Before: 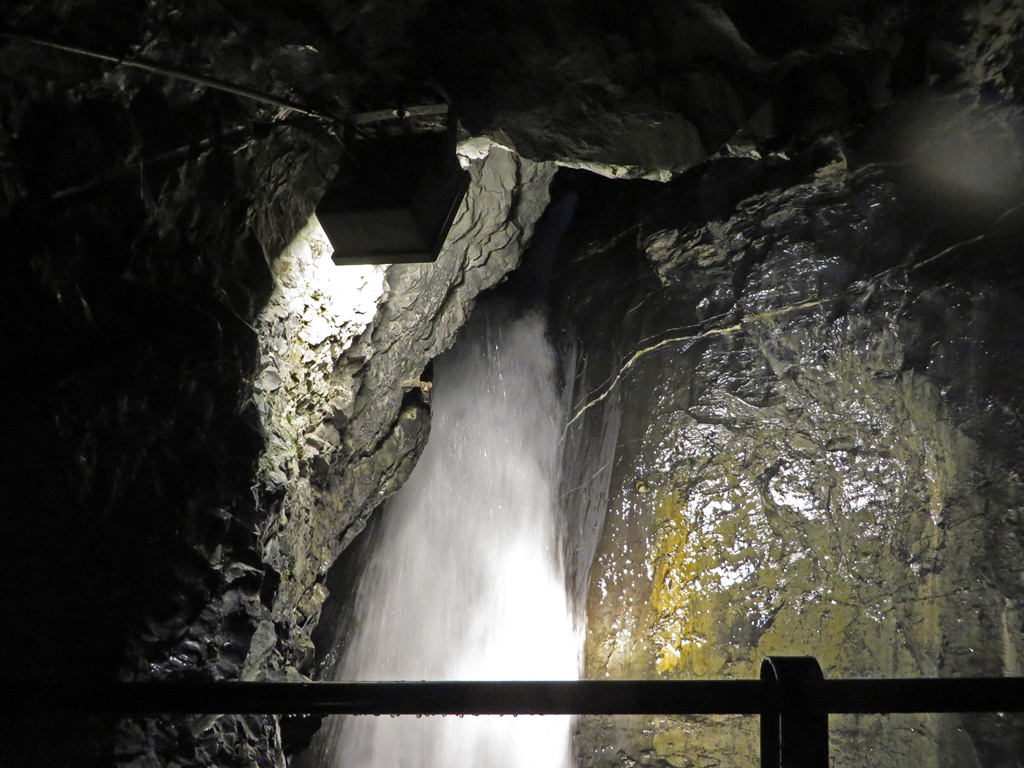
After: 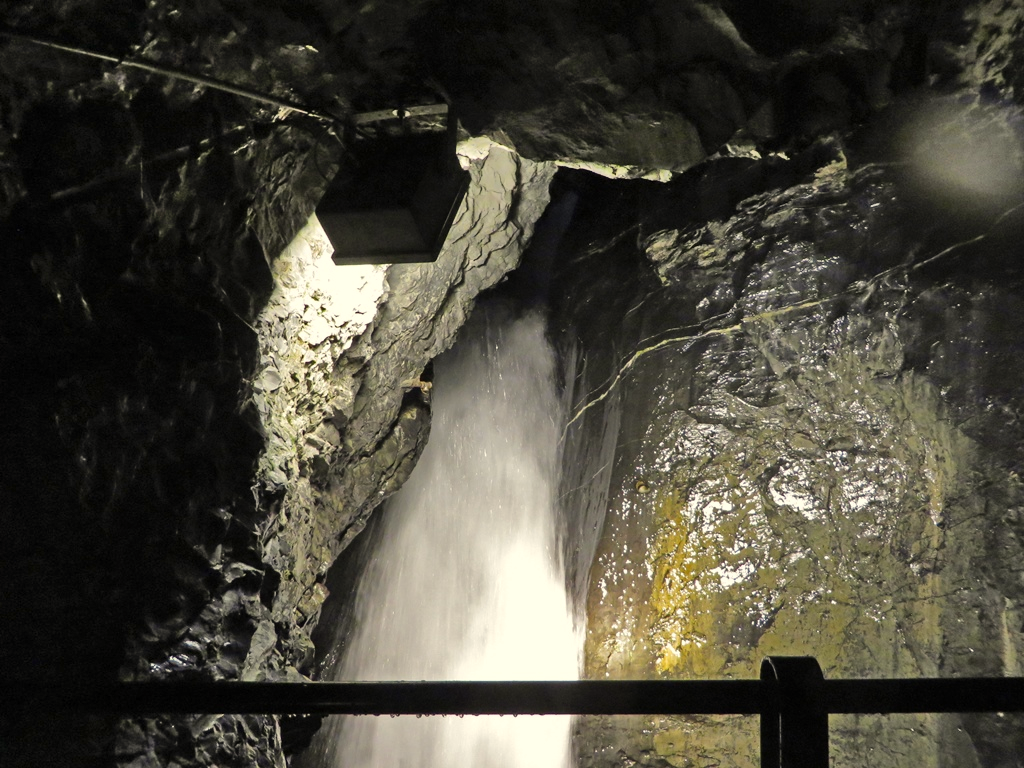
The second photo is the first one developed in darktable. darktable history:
white balance: red 1.029, blue 0.92
shadows and highlights: shadows 52.42, soften with gaussian
